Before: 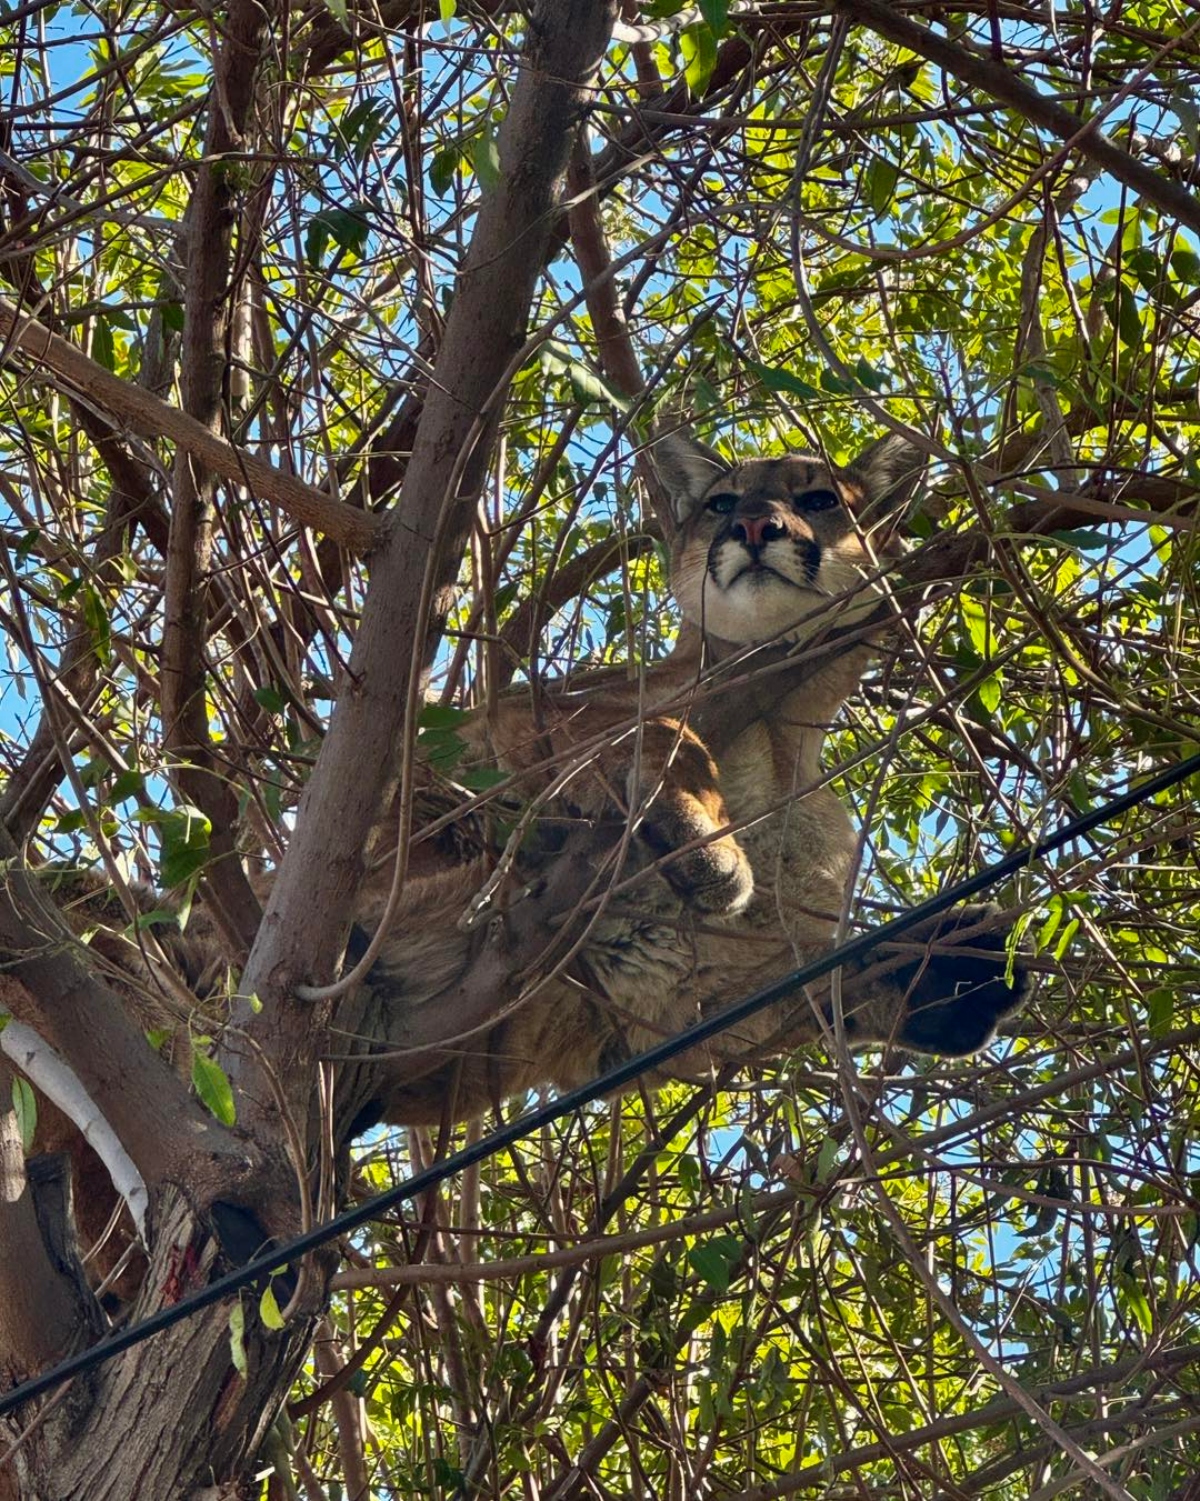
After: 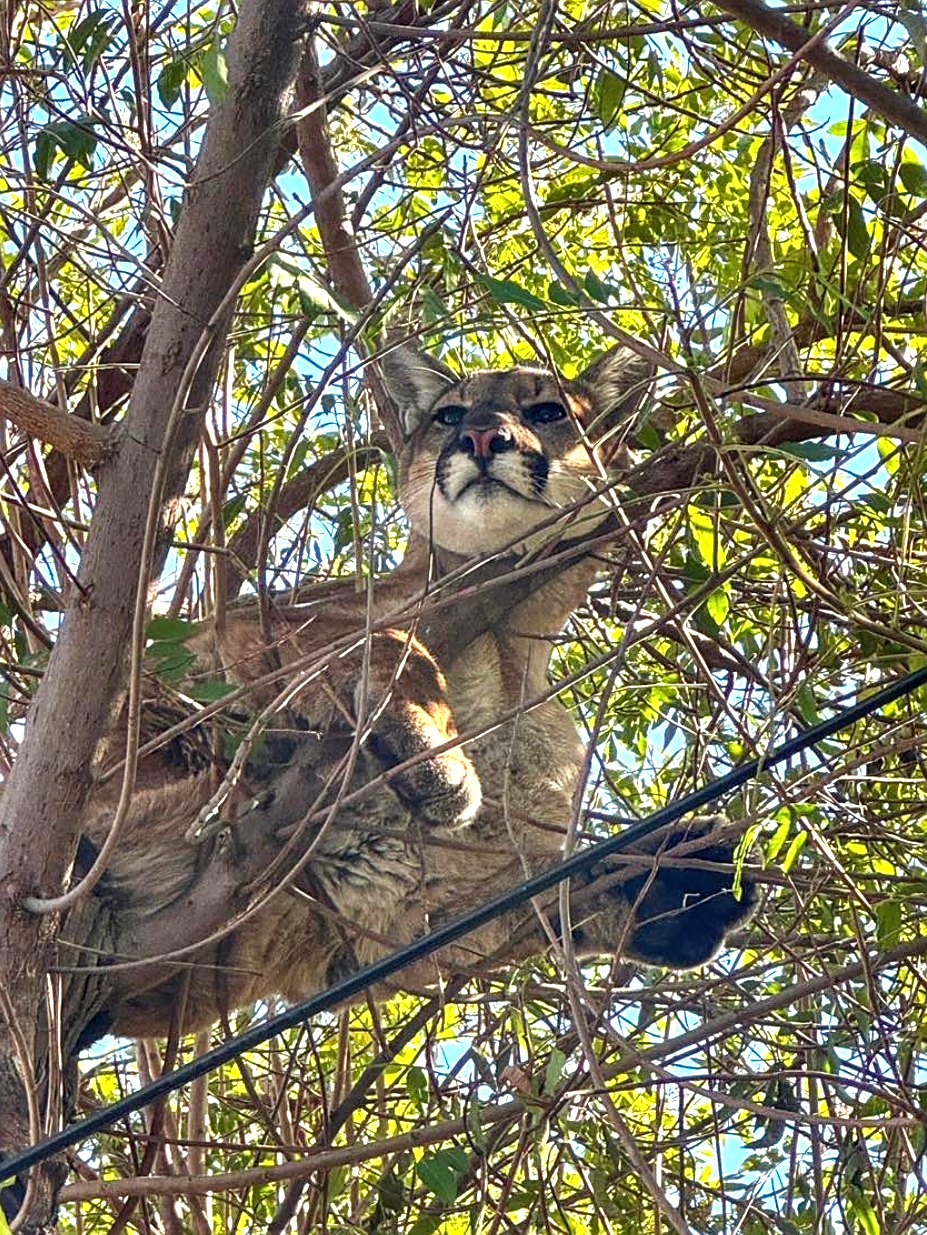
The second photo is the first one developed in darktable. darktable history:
crop: left 22.671%, top 5.863%, bottom 11.851%
exposure: black level correction 0, exposure 1 EV, compensate highlight preservation false
levels: mode automatic, levels [0.062, 0.494, 0.925]
sharpen: on, module defaults
local contrast: on, module defaults
